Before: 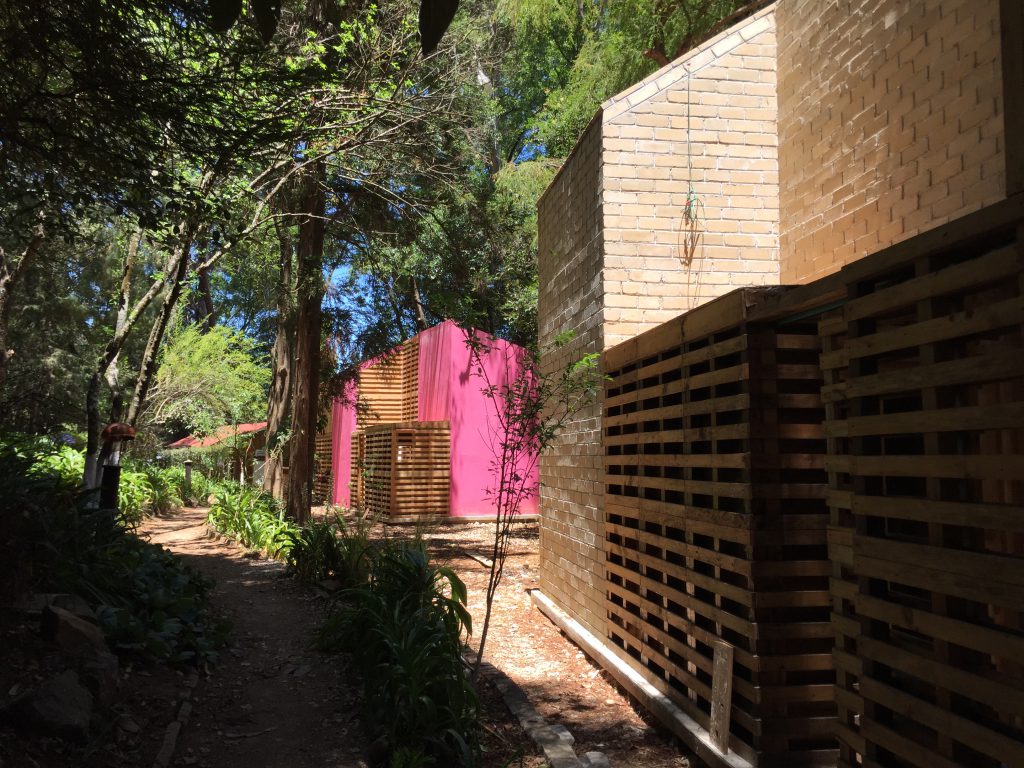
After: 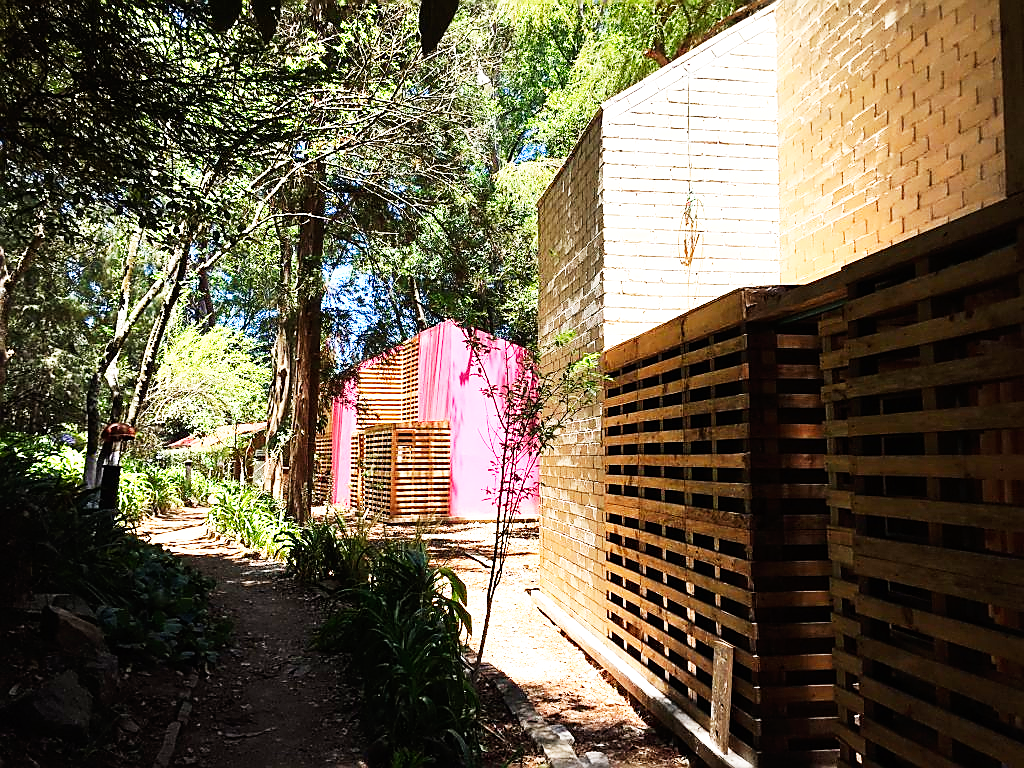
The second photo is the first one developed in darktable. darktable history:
base curve: curves: ch0 [(0, 0) (0.007, 0.004) (0.027, 0.03) (0.046, 0.07) (0.207, 0.54) (0.442, 0.872) (0.673, 0.972) (1, 1)], preserve colors none
sharpen: radius 1.388, amount 1.233, threshold 0.699
exposure: black level correction 0.001, exposure 0.498 EV, compensate highlight preservation false
